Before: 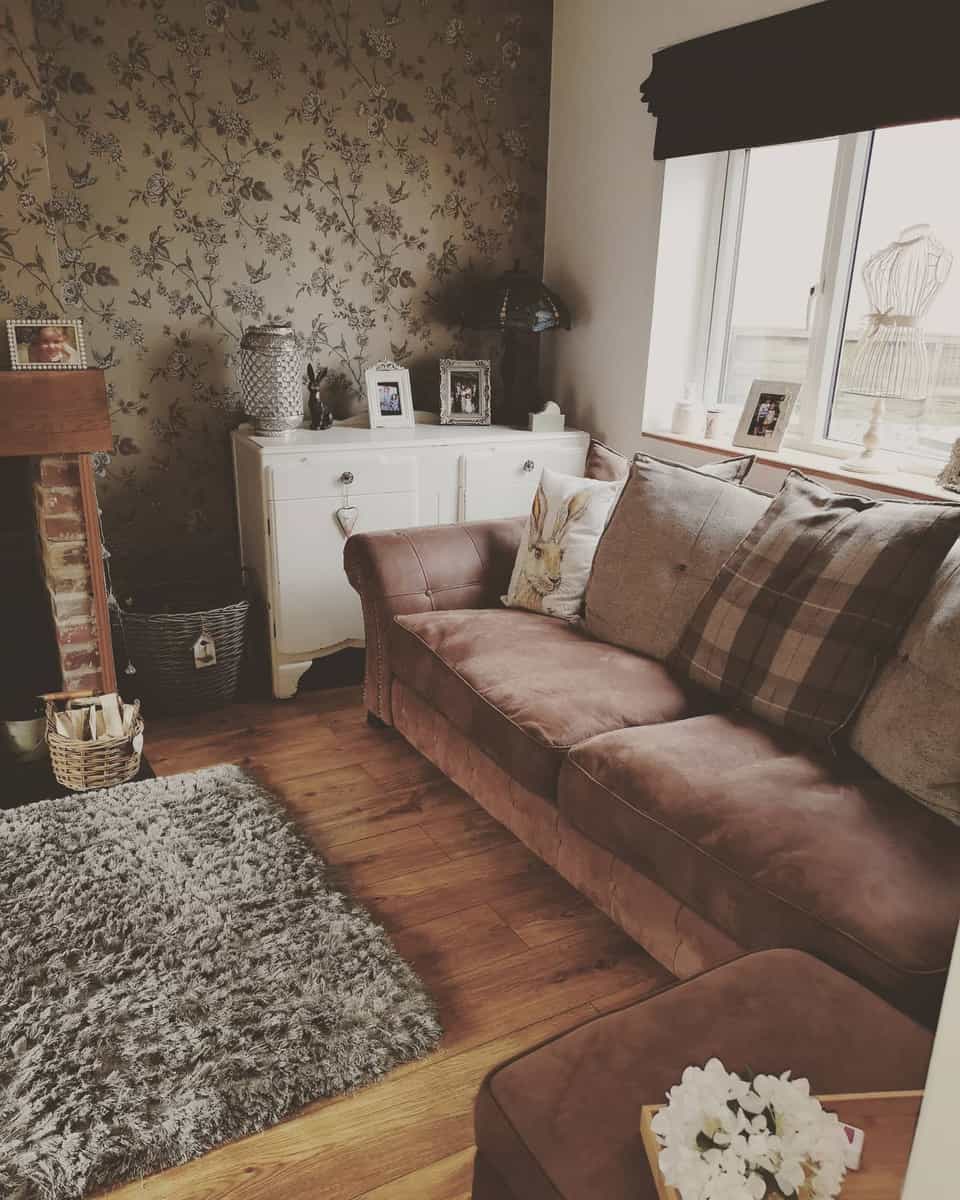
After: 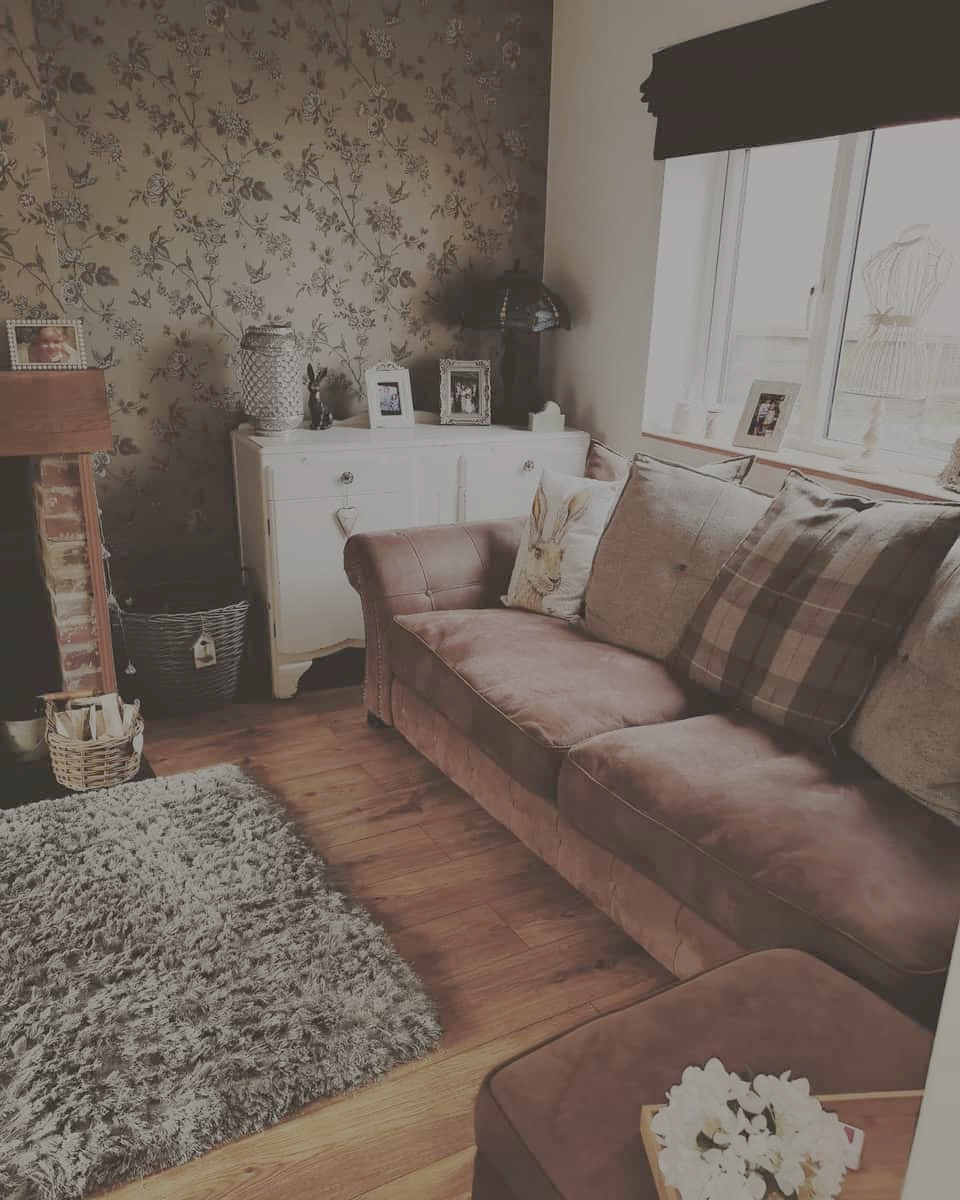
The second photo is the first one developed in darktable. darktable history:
filmic rgb: middle gray luminance 2.75%, black relative exposure -9.89 EV, white relative exposure 7 EV, threshold 2.98 EV, dynamic range scaling 10.5%, target black luminance 0%, hardness 3.18, latitude 43.65%, contrast 0.669, highlights saturation mix 3.62%, shadows ↔ highlights balance 14.2%, enable highlight reconstruction true
contrast brightness saturation: saturation -0.17
